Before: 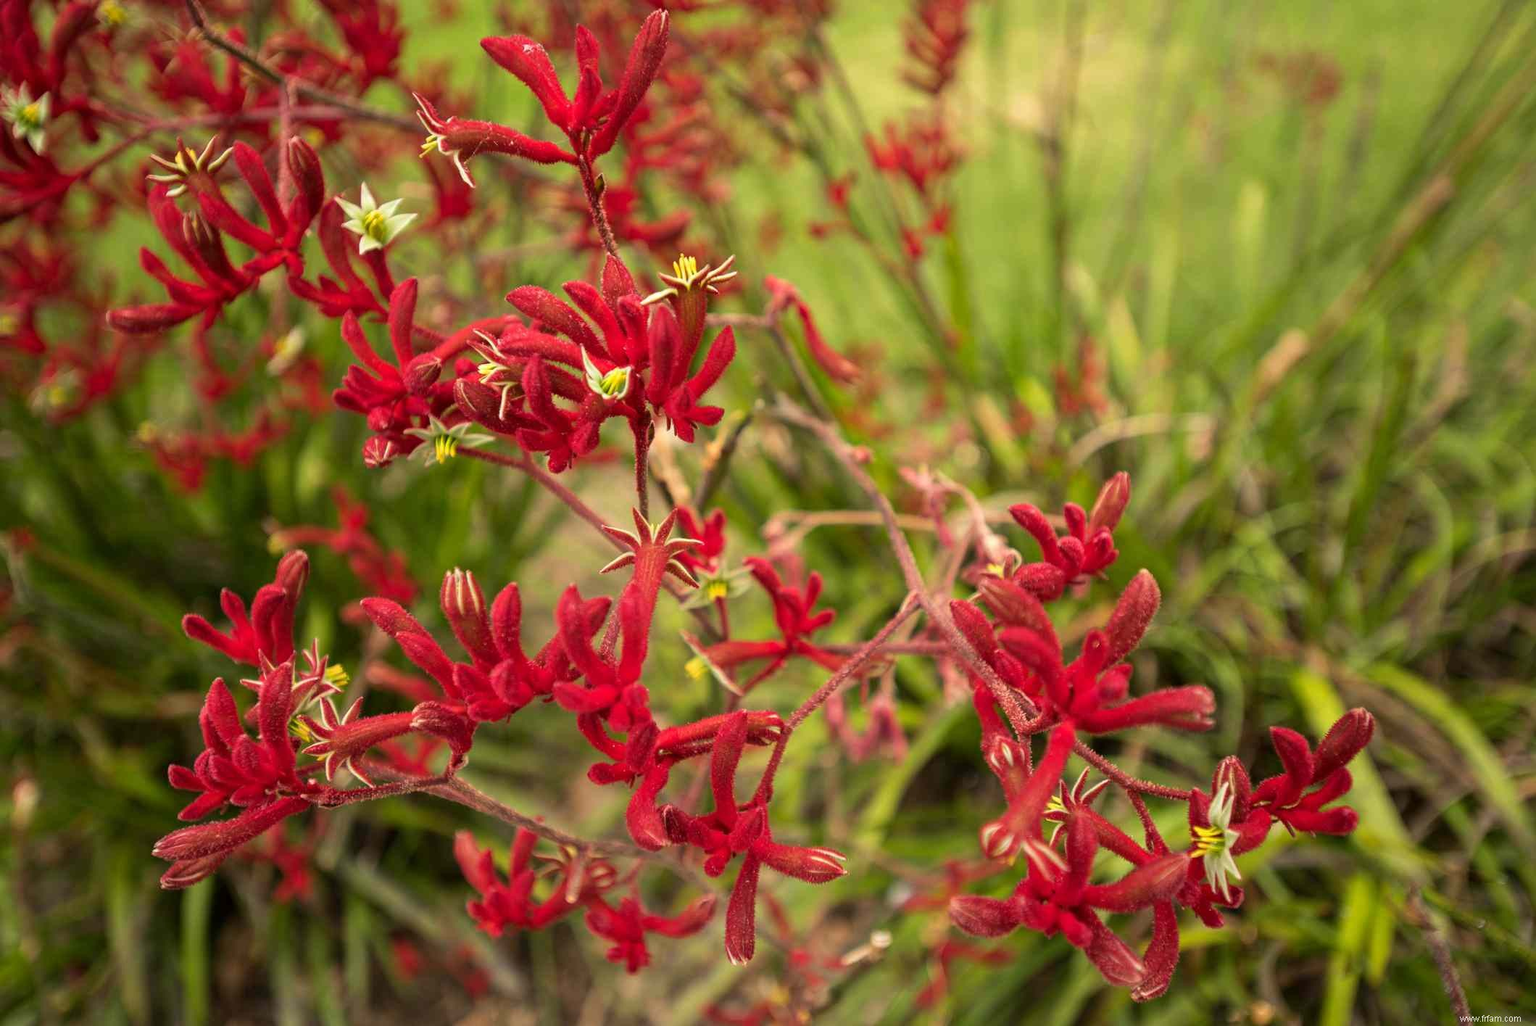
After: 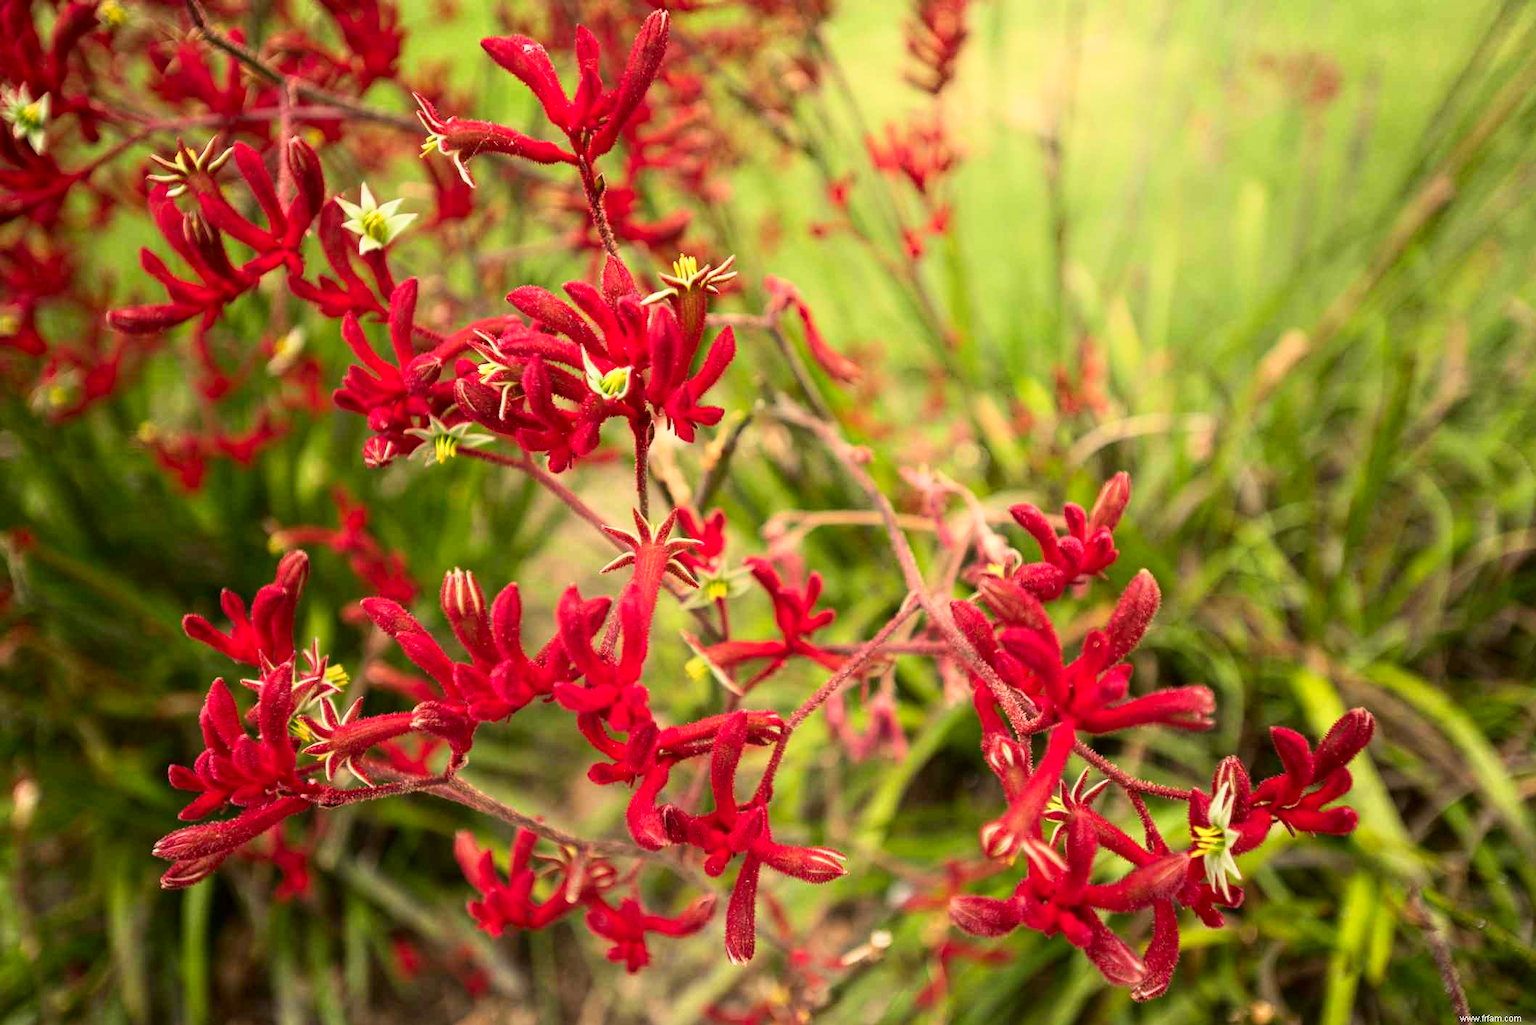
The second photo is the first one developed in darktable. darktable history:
contrast brightness saturation: contrast 0.2, brightness 0.16, saturation 0.22
shadows and highlights: shadows -62.32, white point adjustment -5.22, highlights 61.59
